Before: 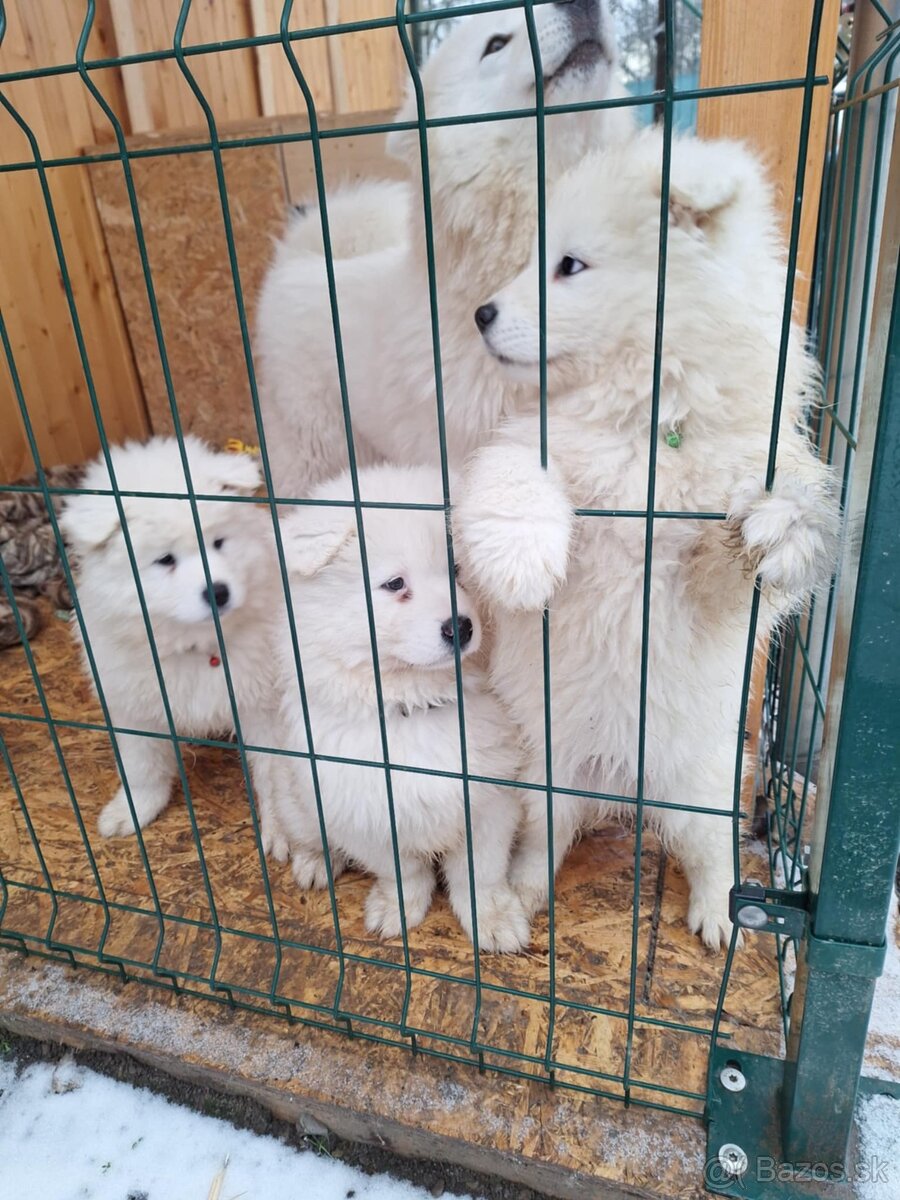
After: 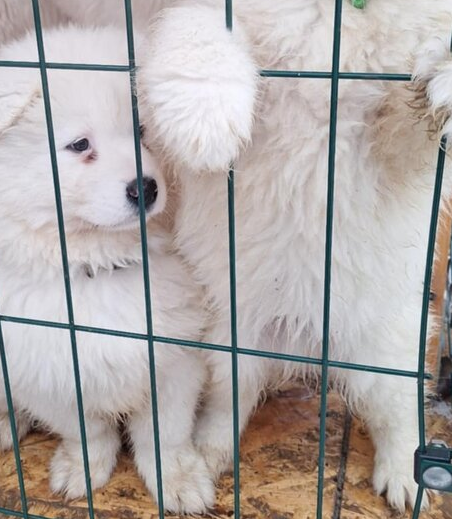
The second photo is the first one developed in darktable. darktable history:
crop: left 35.03%, top 36.625%, right 14.663%, bottom 20.057%
exposure: compensate highlight preservation false
white balance: emerald 1
